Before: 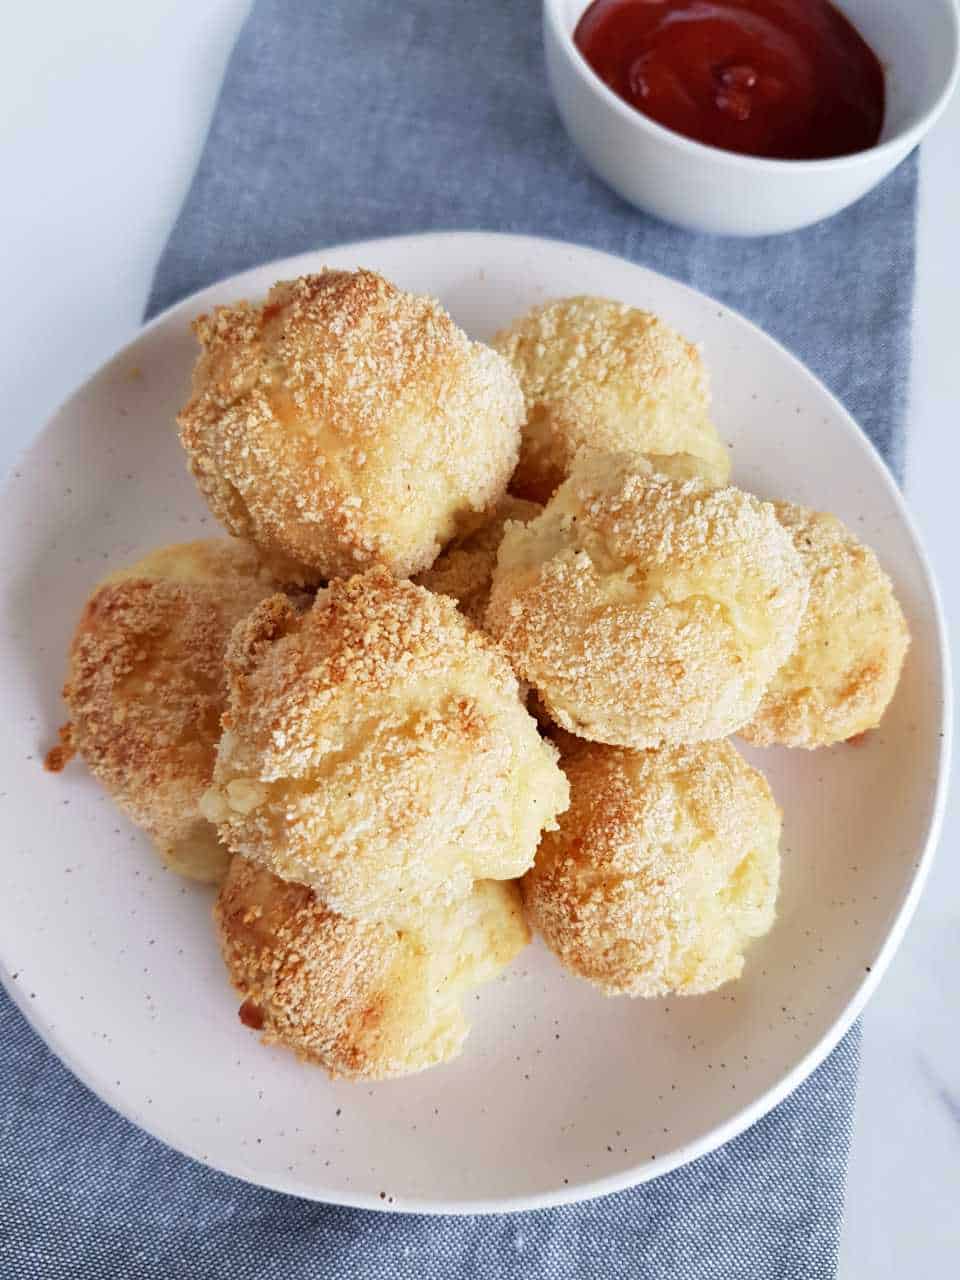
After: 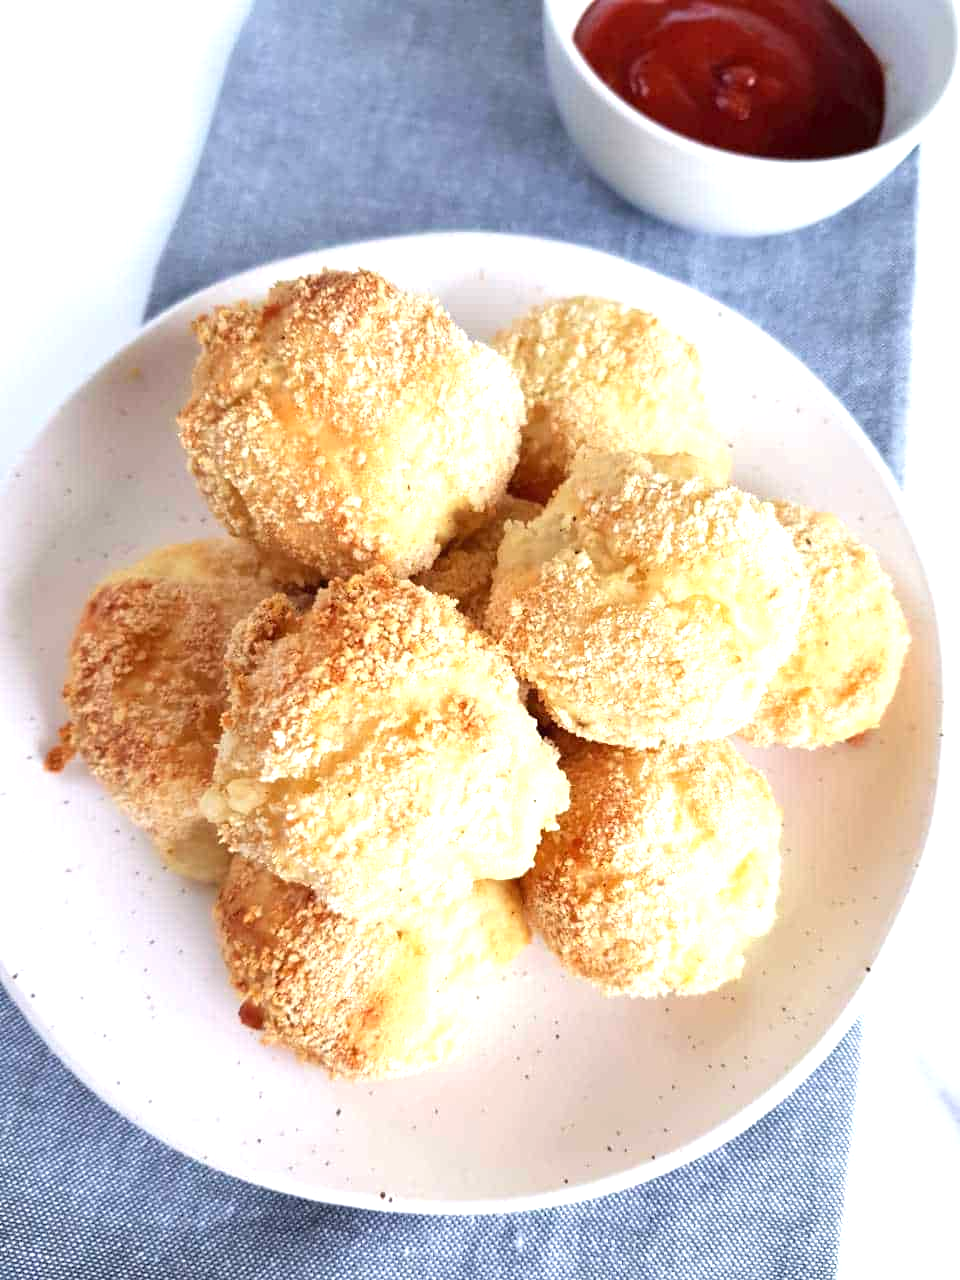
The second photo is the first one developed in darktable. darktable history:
exposure: exposure 0.759 EV, compensate exposure bias true, compensate highlight preservation false
